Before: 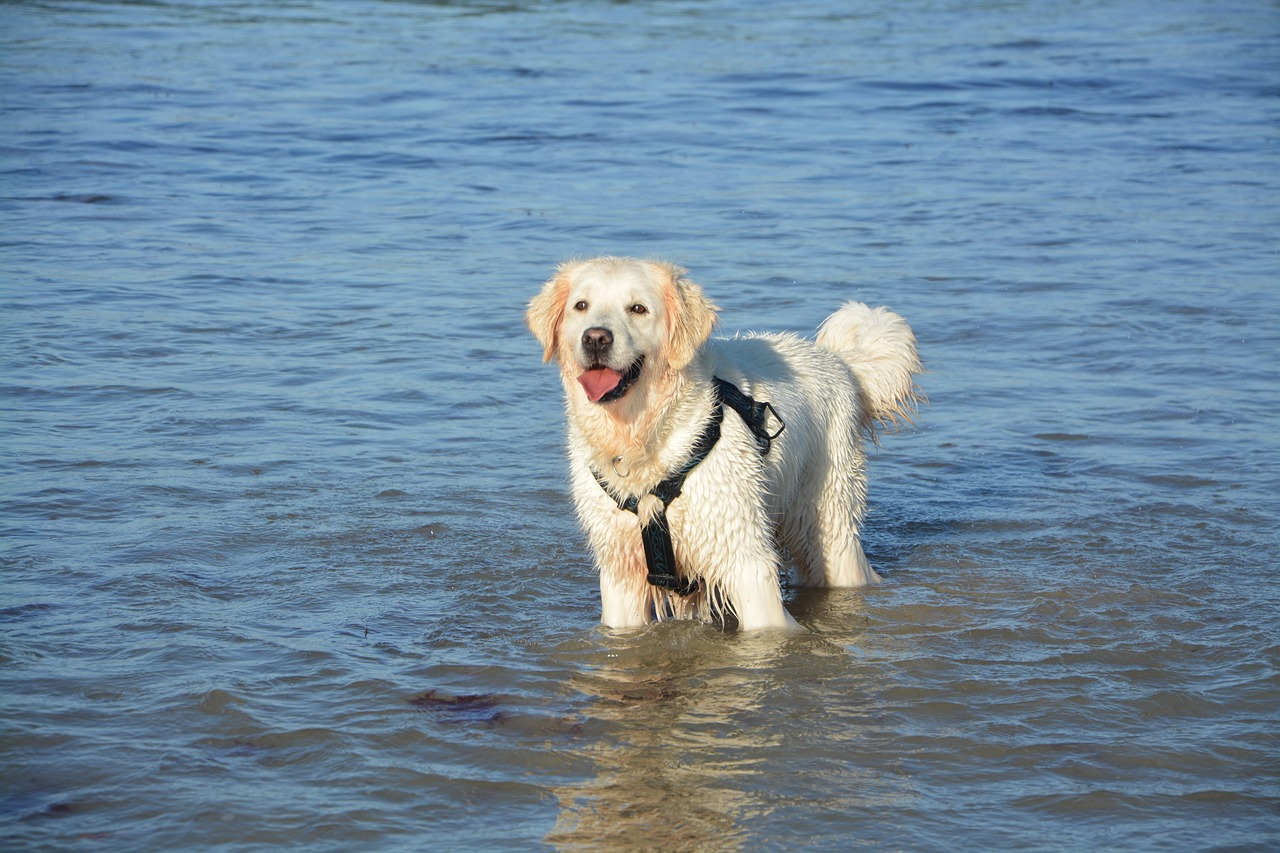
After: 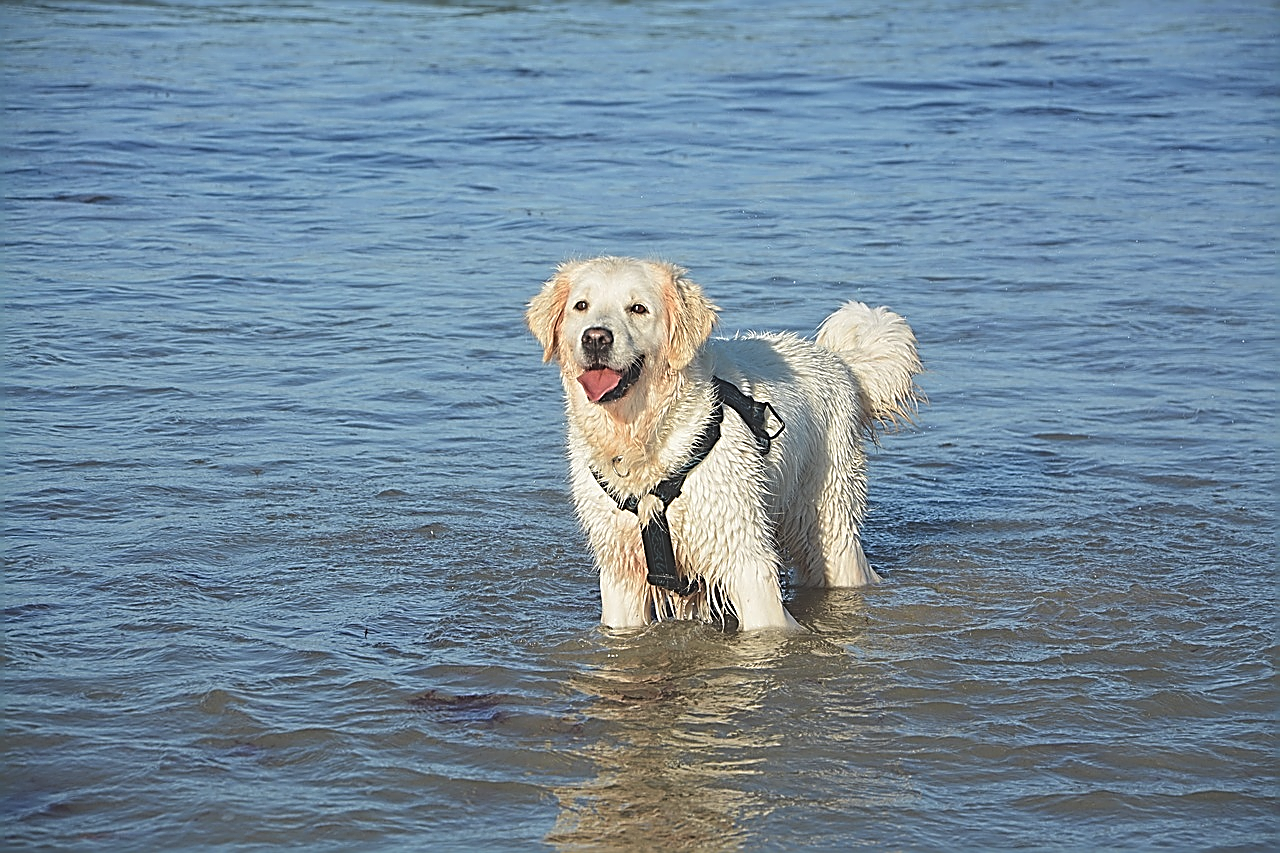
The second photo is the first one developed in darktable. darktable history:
tone equalizer: on, module defaults
sharpen: amount 1.861
exposure: black level correction -0.025, exposure -0.117 EV, compensate highlight preservation false
